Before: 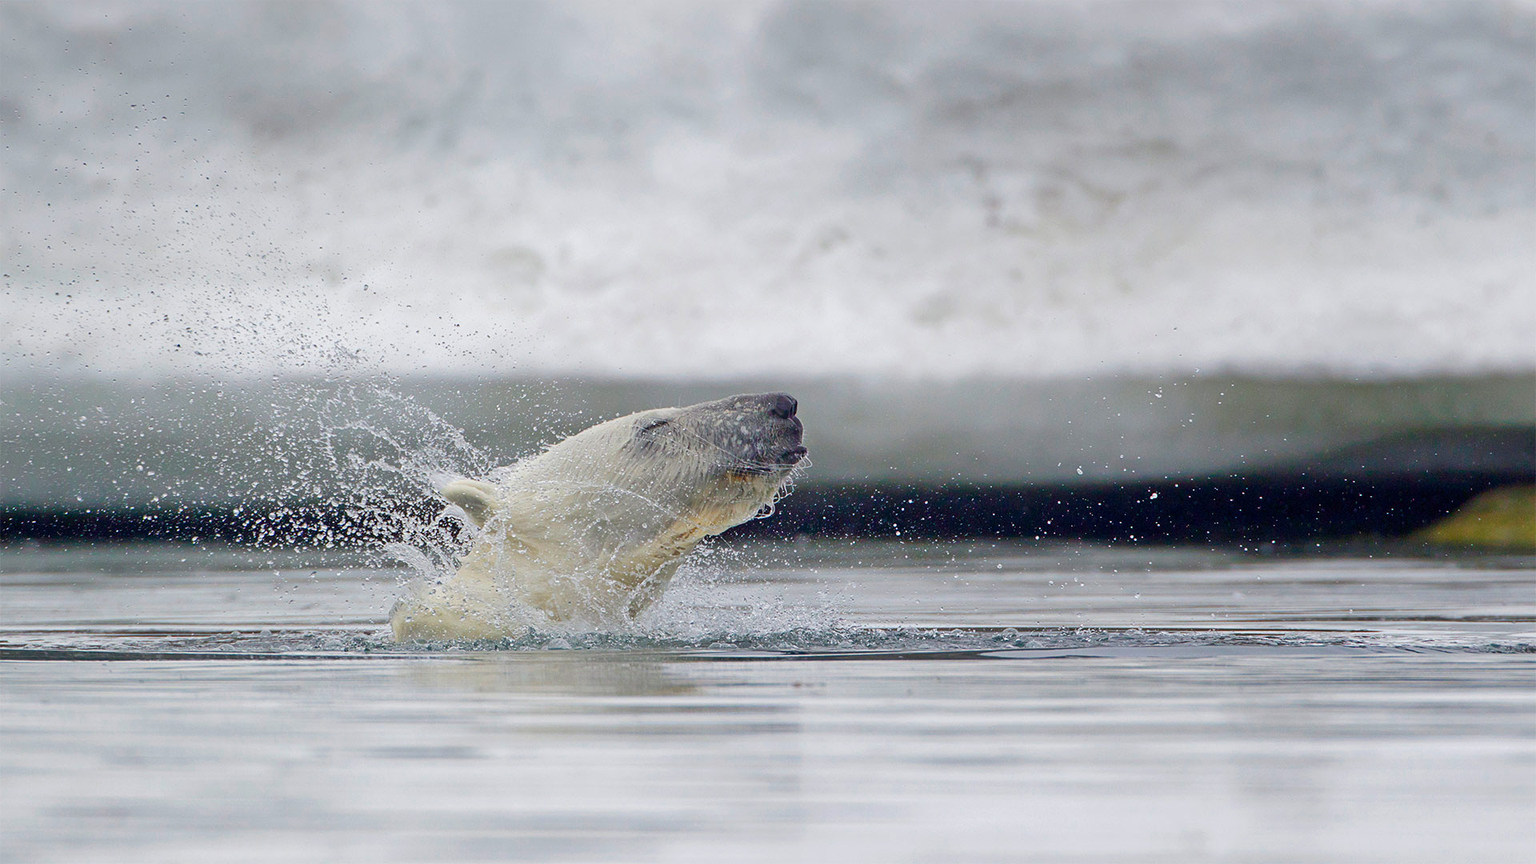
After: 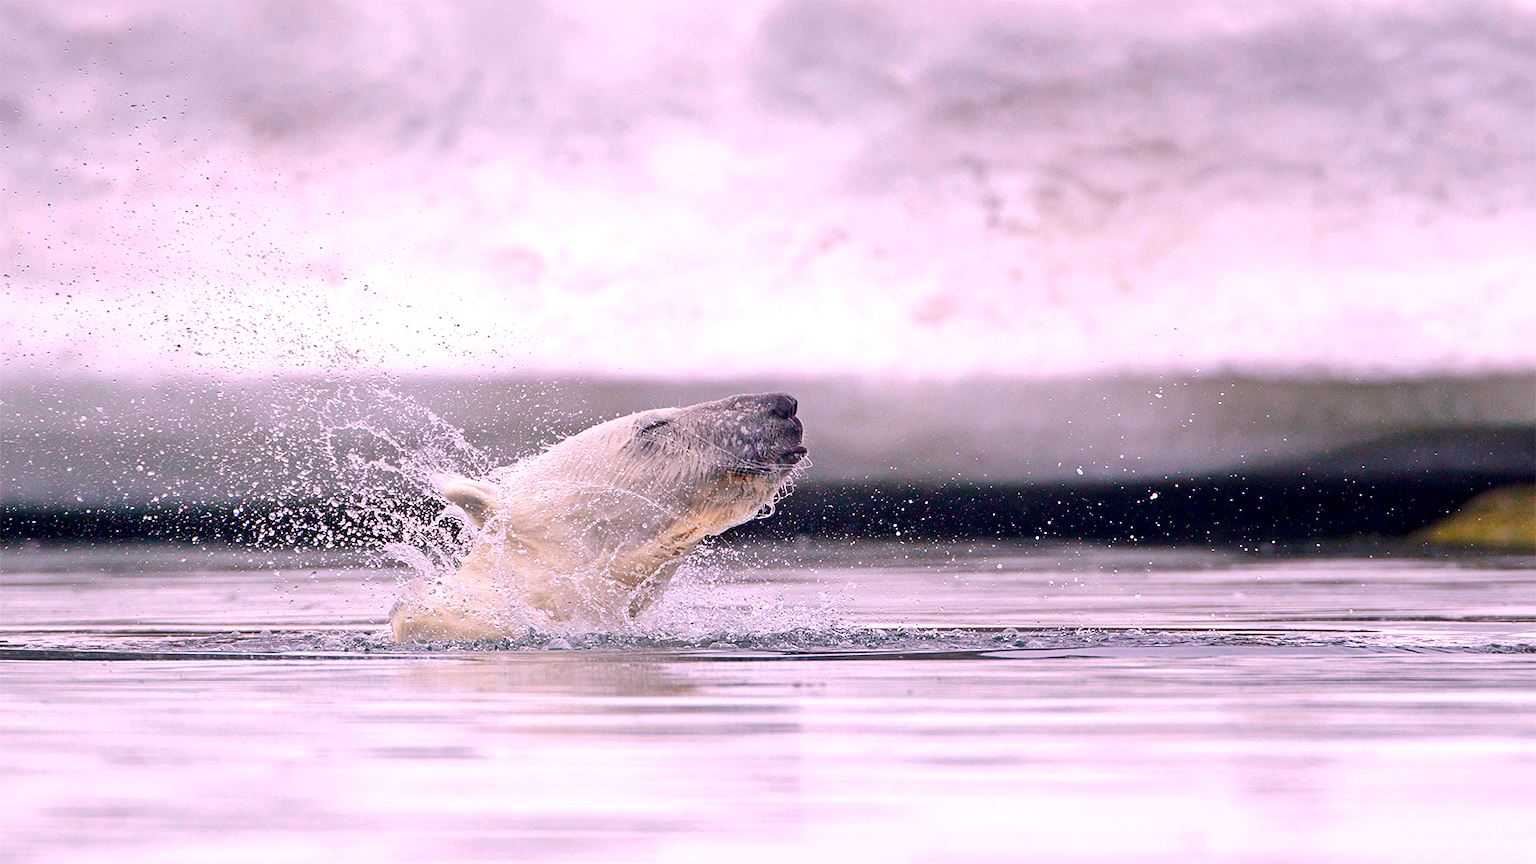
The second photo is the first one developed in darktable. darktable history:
white balance: red 1.188, blue 1.11
tone equalizer: -8 EV -0.417 EV, -7 EV -0.389 EV, -6 EV -0.333 EV, -5 EV -0.222 EV, -3 EV 0.222 EV, -2 EV 0.333 EV, -1 EV 0.389 EV, +0 EV 0.417 EV, edges refinement/feathering 500, mask exposure compensation -1.57 EV, preserve details no
local contrast: highlights 100%, shadows 100%, detail 120%, midtone range 0.2
